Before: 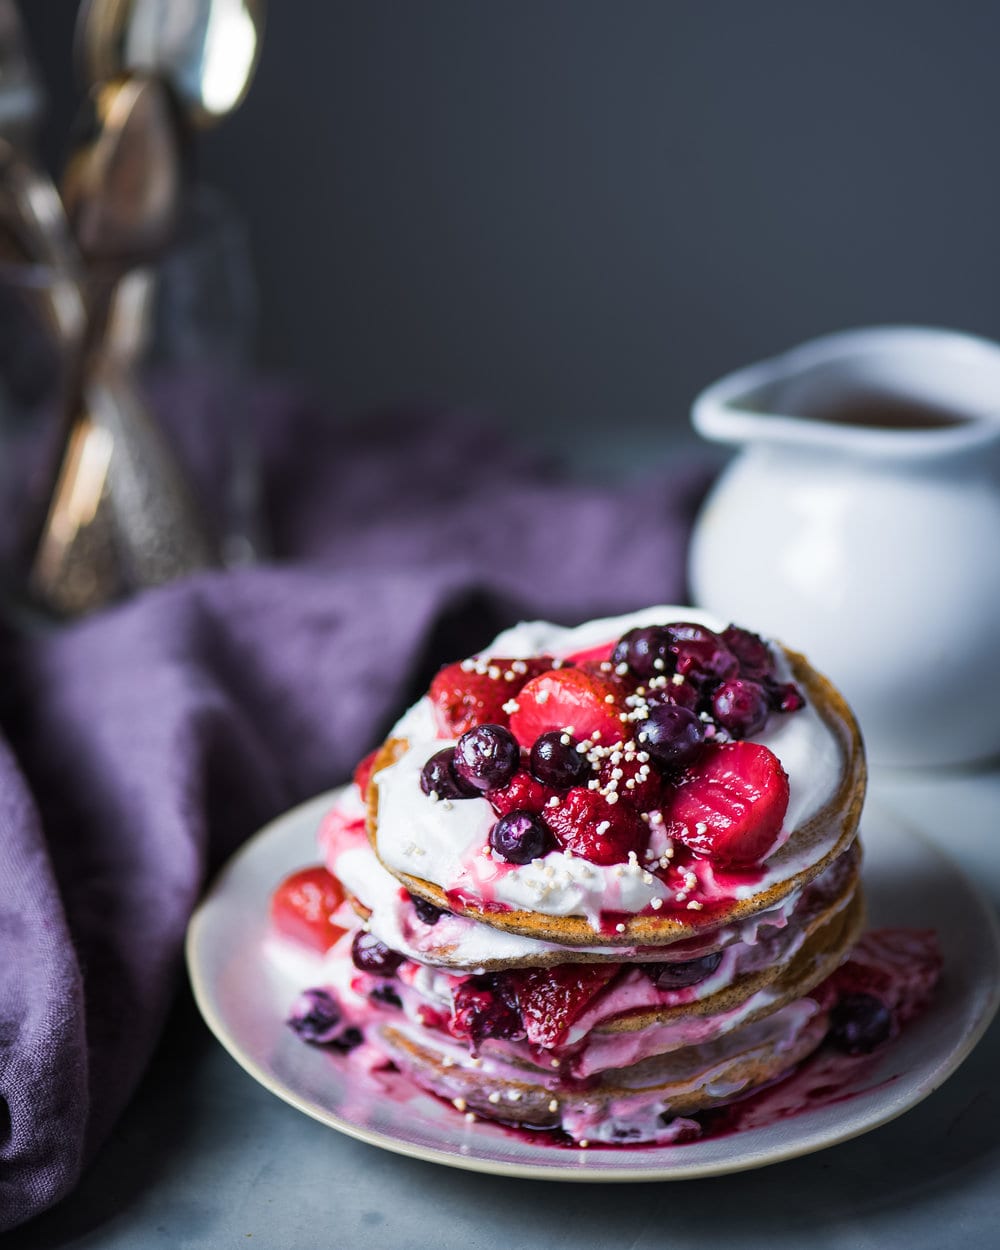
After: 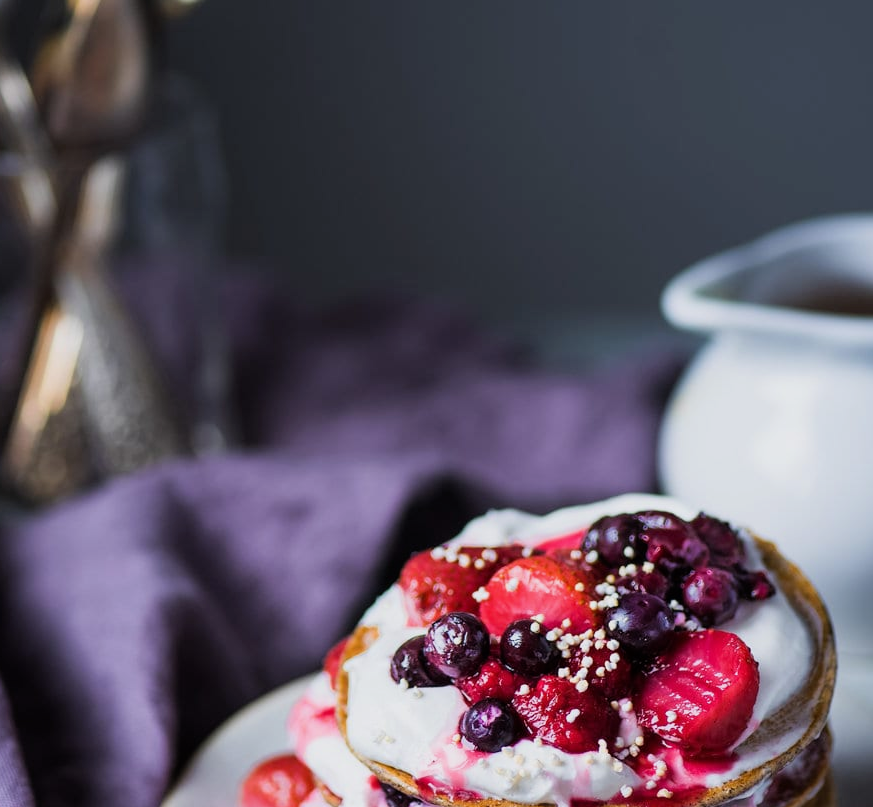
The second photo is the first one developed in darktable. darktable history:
filmic rgb: black relative exposure -11.35 EV, white relative exposure 3.22 EV, hardness 6.76, color science v6 (2022)
crop: left 3.015%, top 8.969%, right 9.647%, bottom 26.457%
